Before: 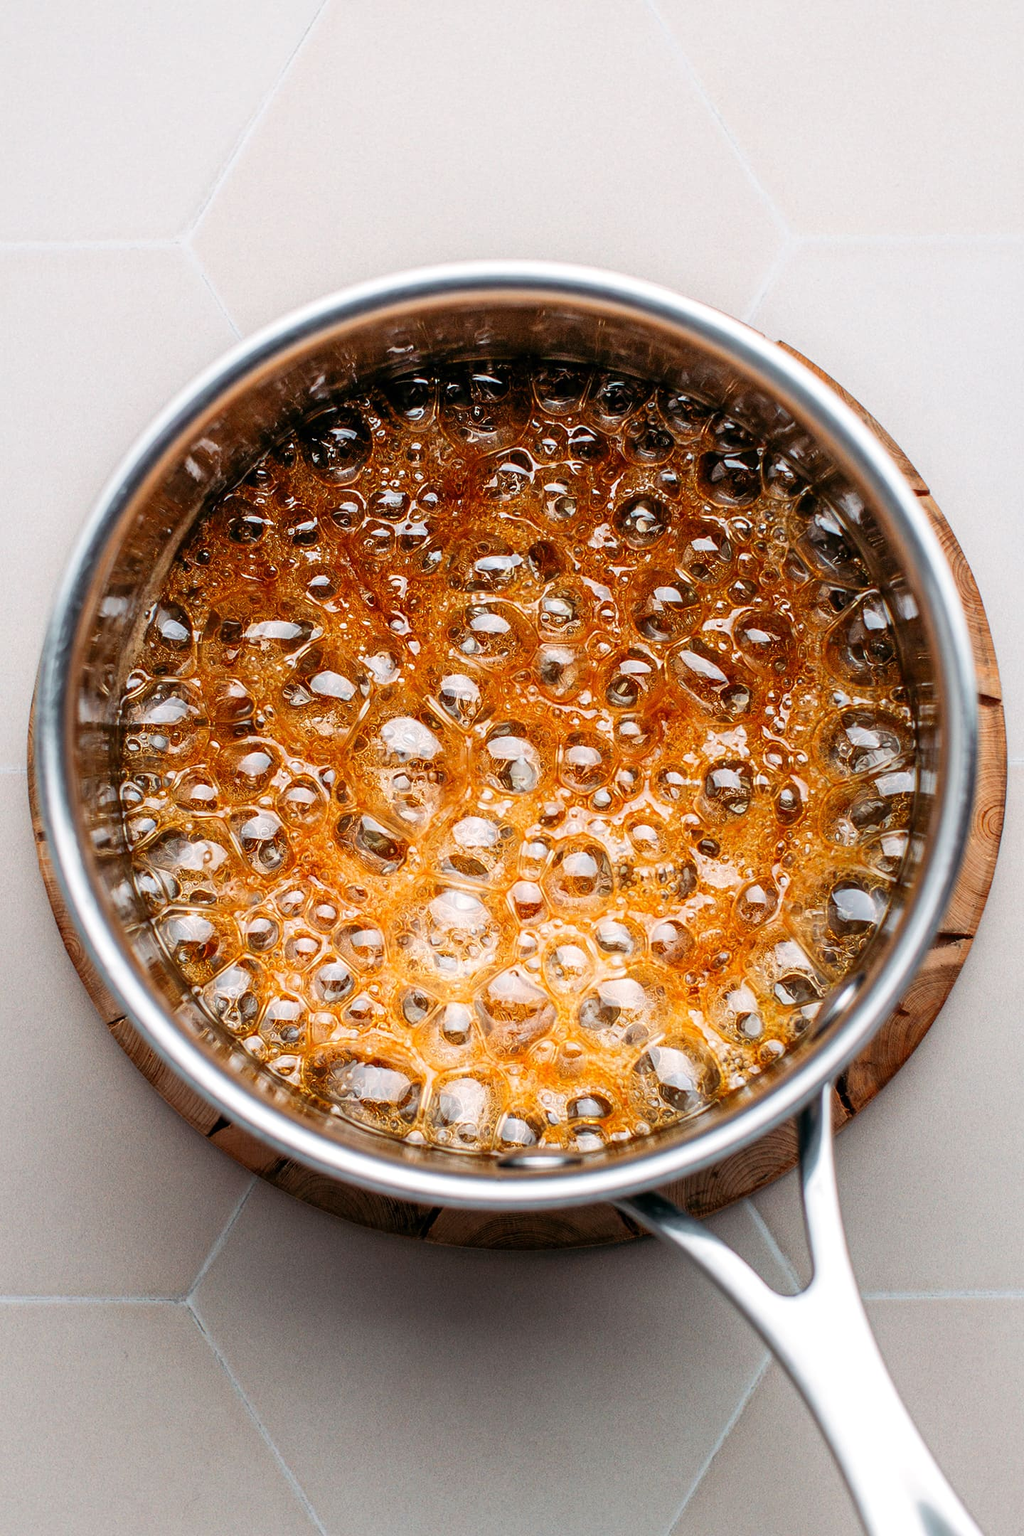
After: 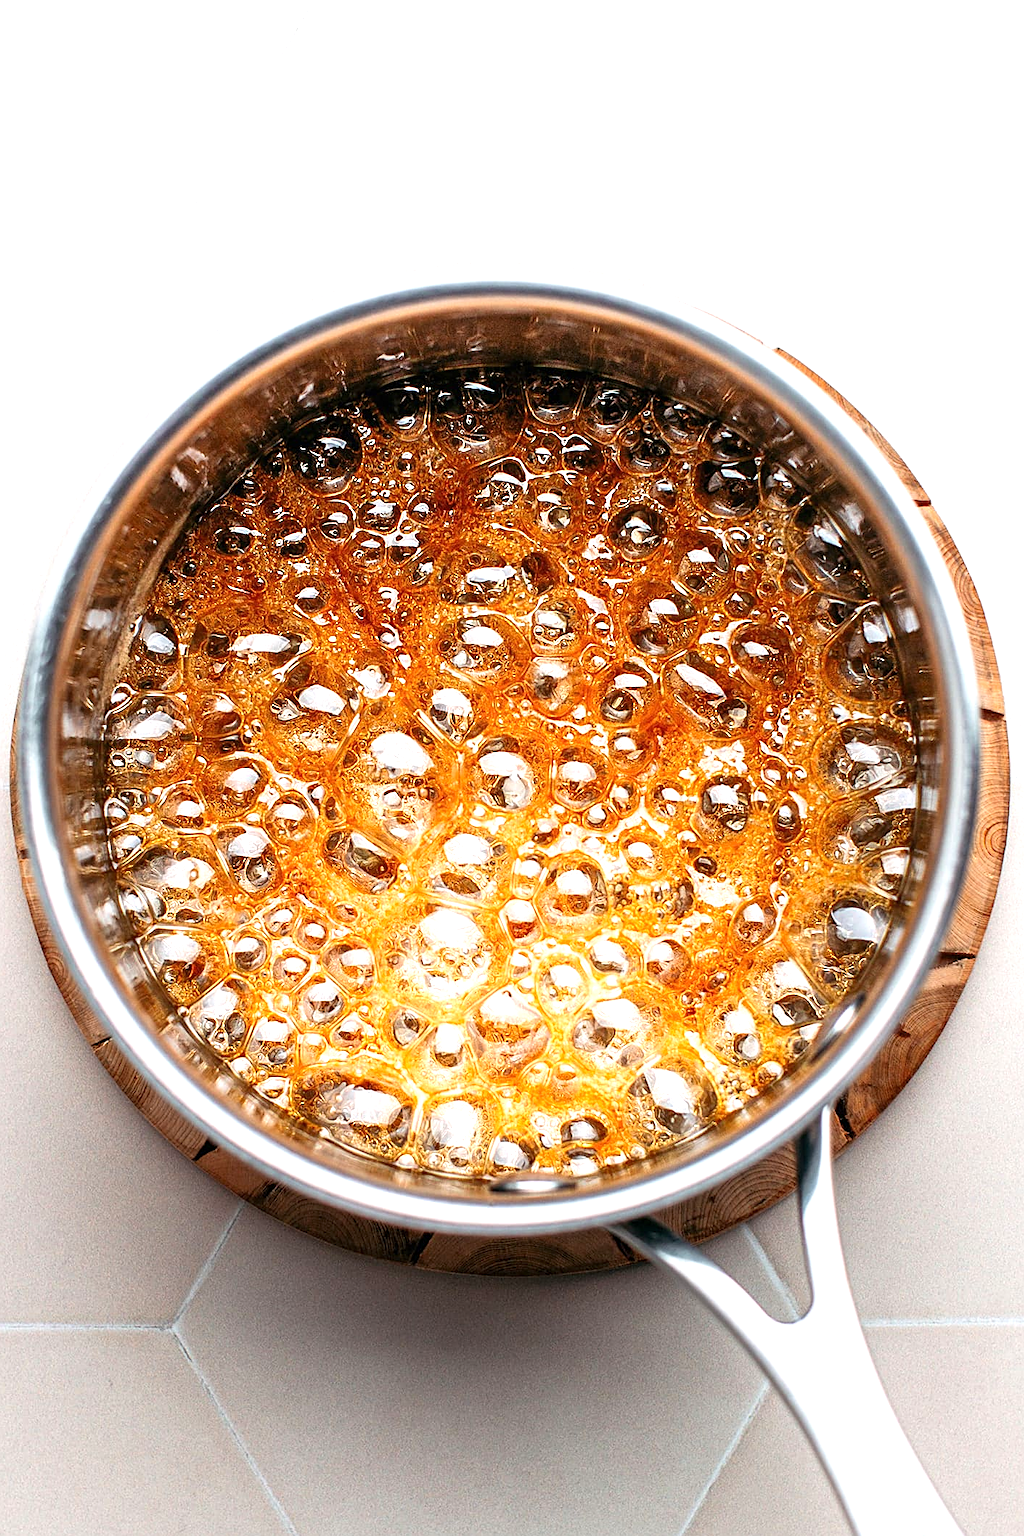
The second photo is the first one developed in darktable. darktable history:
crop: left 1.743%, right 0.268%, bottom 2.011%
sharpen: on, module defaults
exposure: exposure 0.7 EV, compensate highlight preservation false
